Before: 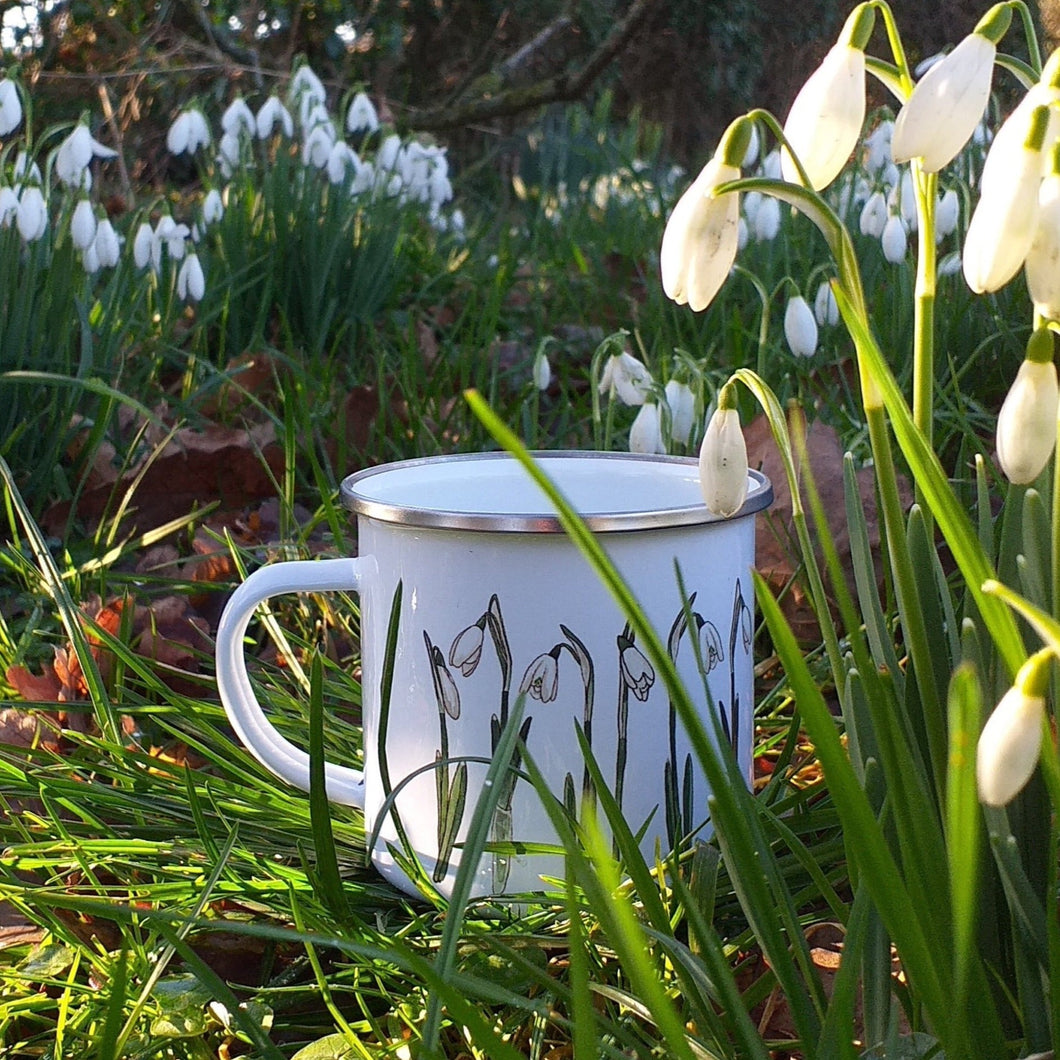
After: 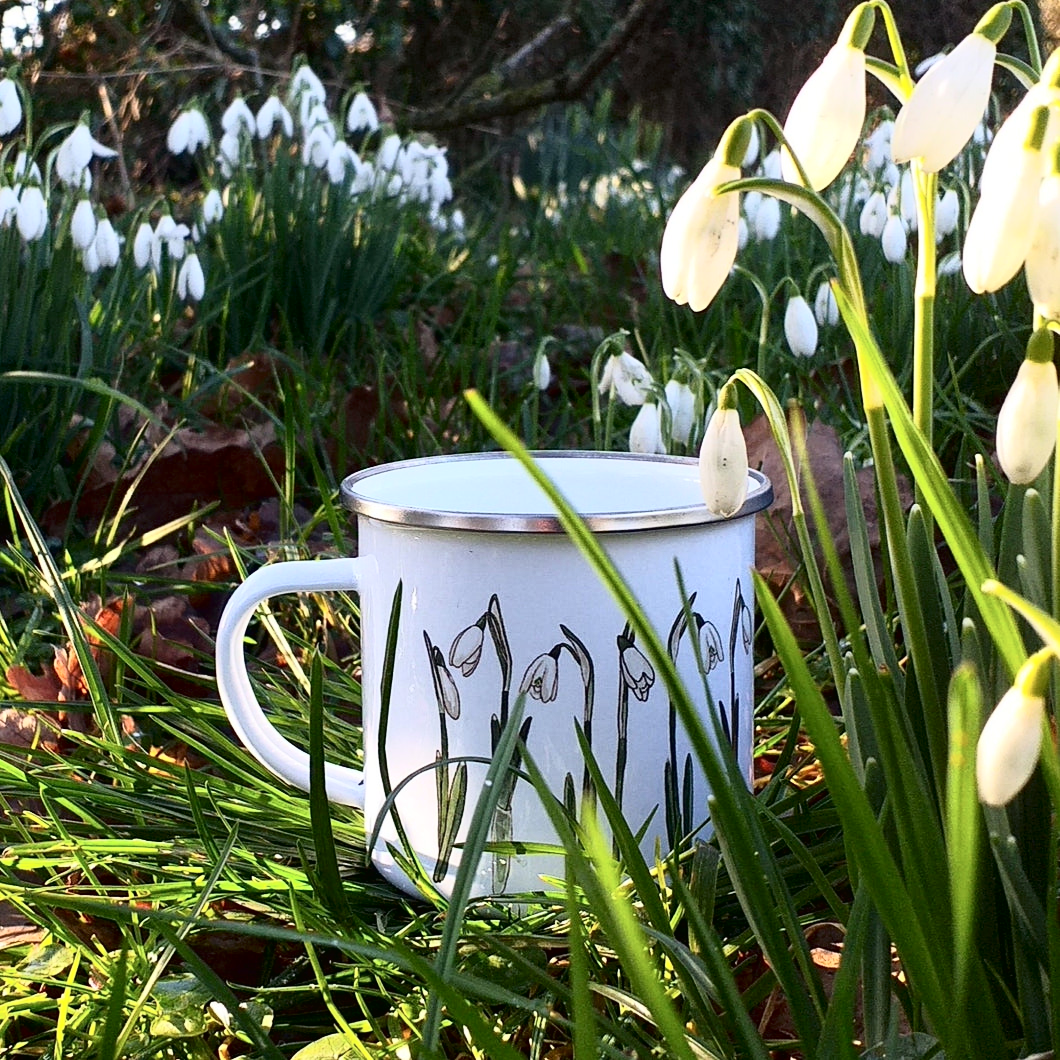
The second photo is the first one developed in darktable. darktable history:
tone curve: curves: ch0 [(0.016, 0.011) (0.084, 0.026) (0.469, 0.508) (0.721, 0.862) (1, 1)], color space Lab, independent channels, preserve colors none
